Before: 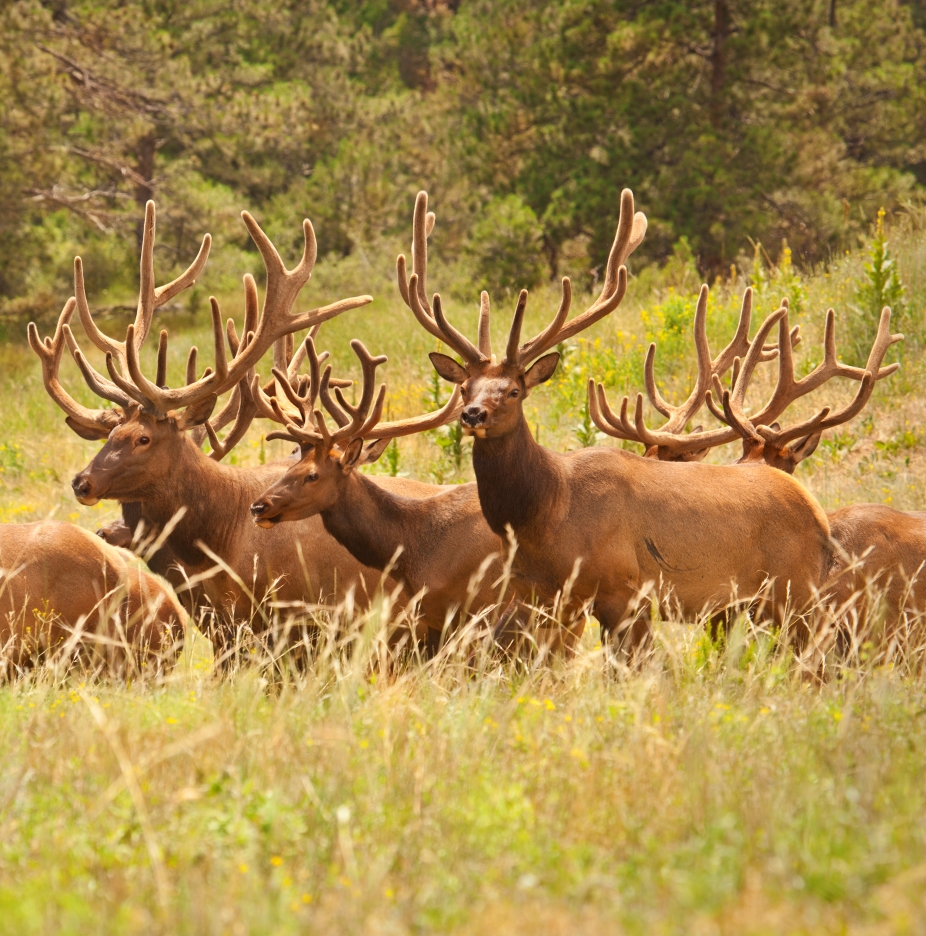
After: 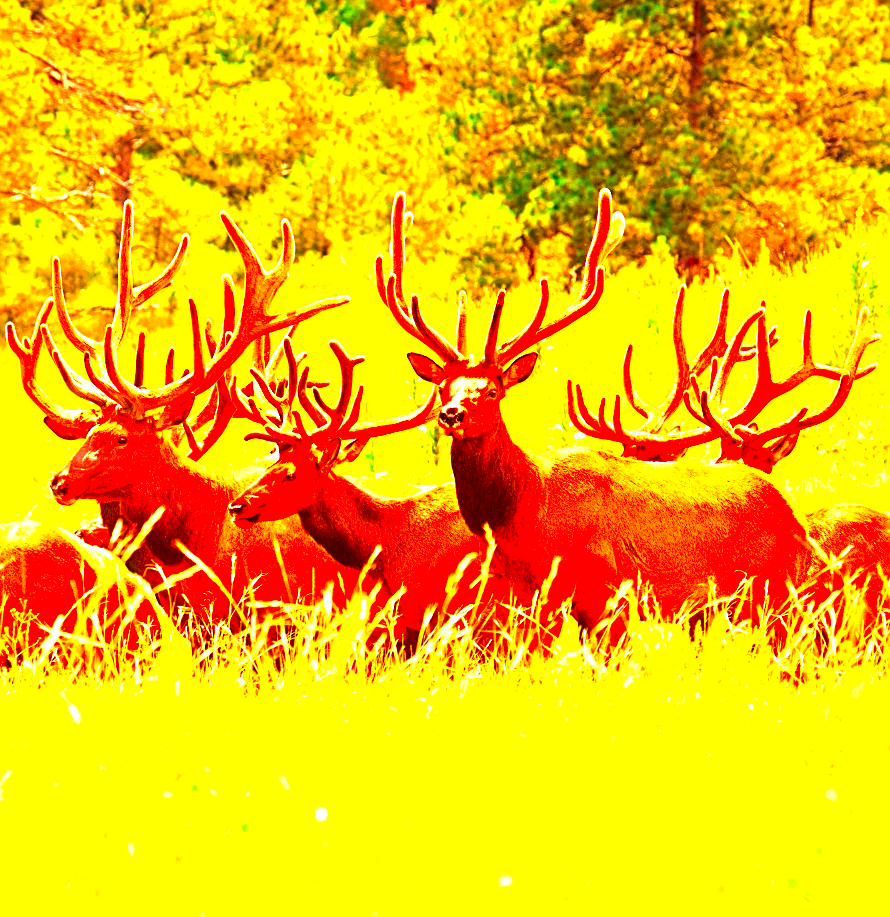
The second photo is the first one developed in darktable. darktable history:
color correction: highlights a* 1.59, highlights b* -1.71, saturation 2.43
exposure: black level correction 0, exposure 1.404 EV, compensate highlight preservation false
local contrast: highlights 104%, shadows 103%, detail 120%, midtone range 0.2
crop and rotate: left 2.545%, right 1.282%, bottom 2.023%
tone equalizer: -8 EV -1.12 EV, -7 EV -1.01 EV, -6 EV -0.886 EV, -5 EV -0.598 EV, -3 EV 0.553 EV, -2 EV 0.853 EV, -1 EV 0.997 EV, +0 EV 1.07 EV, edges refinement/feathering 500, mask exposure compensation -1.57 EV, preserve details no
sharpen: on, module defaults
